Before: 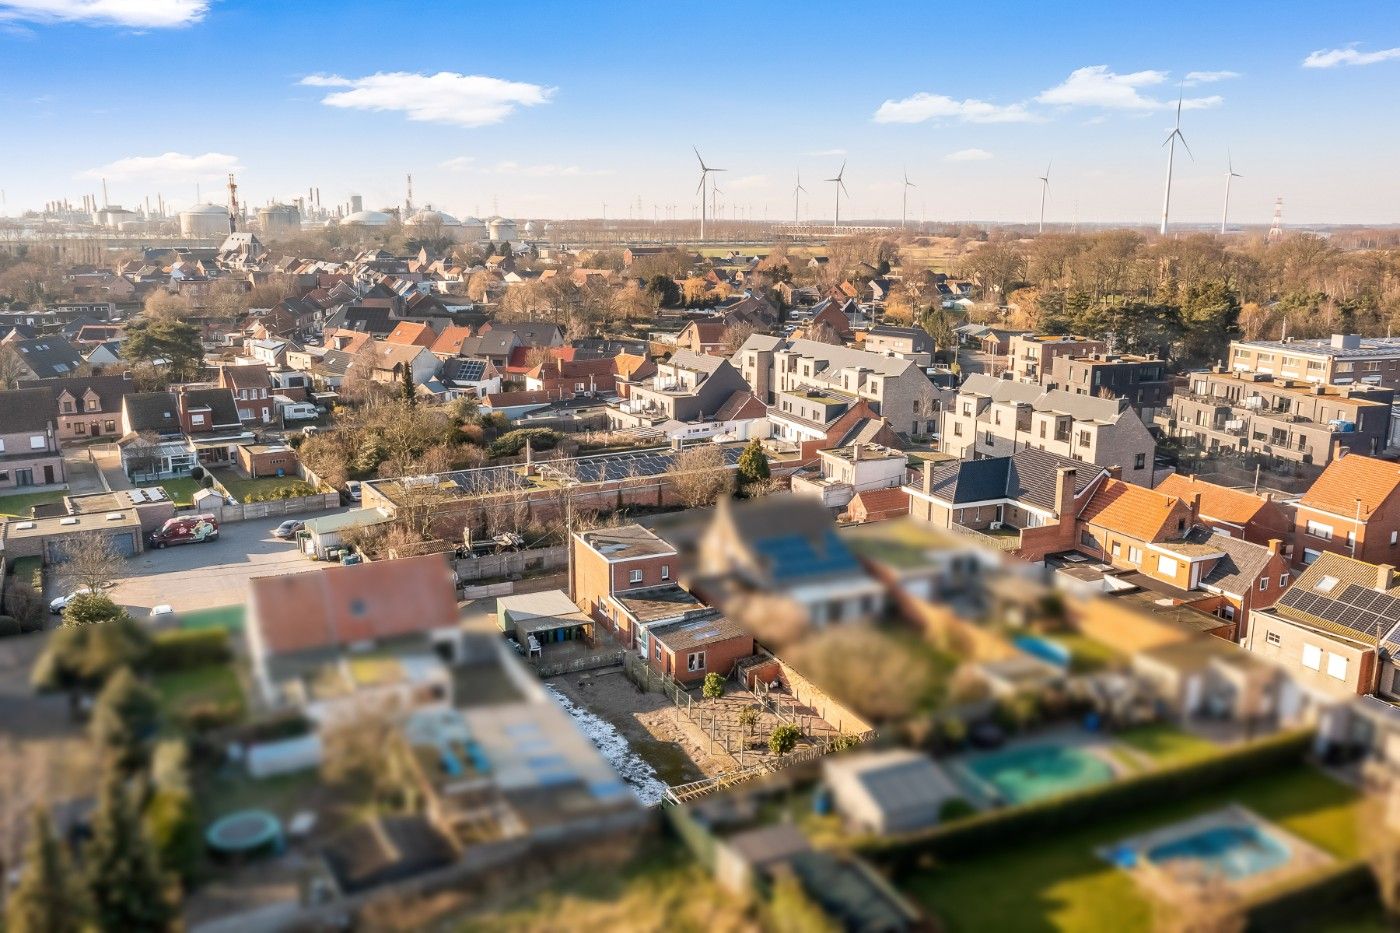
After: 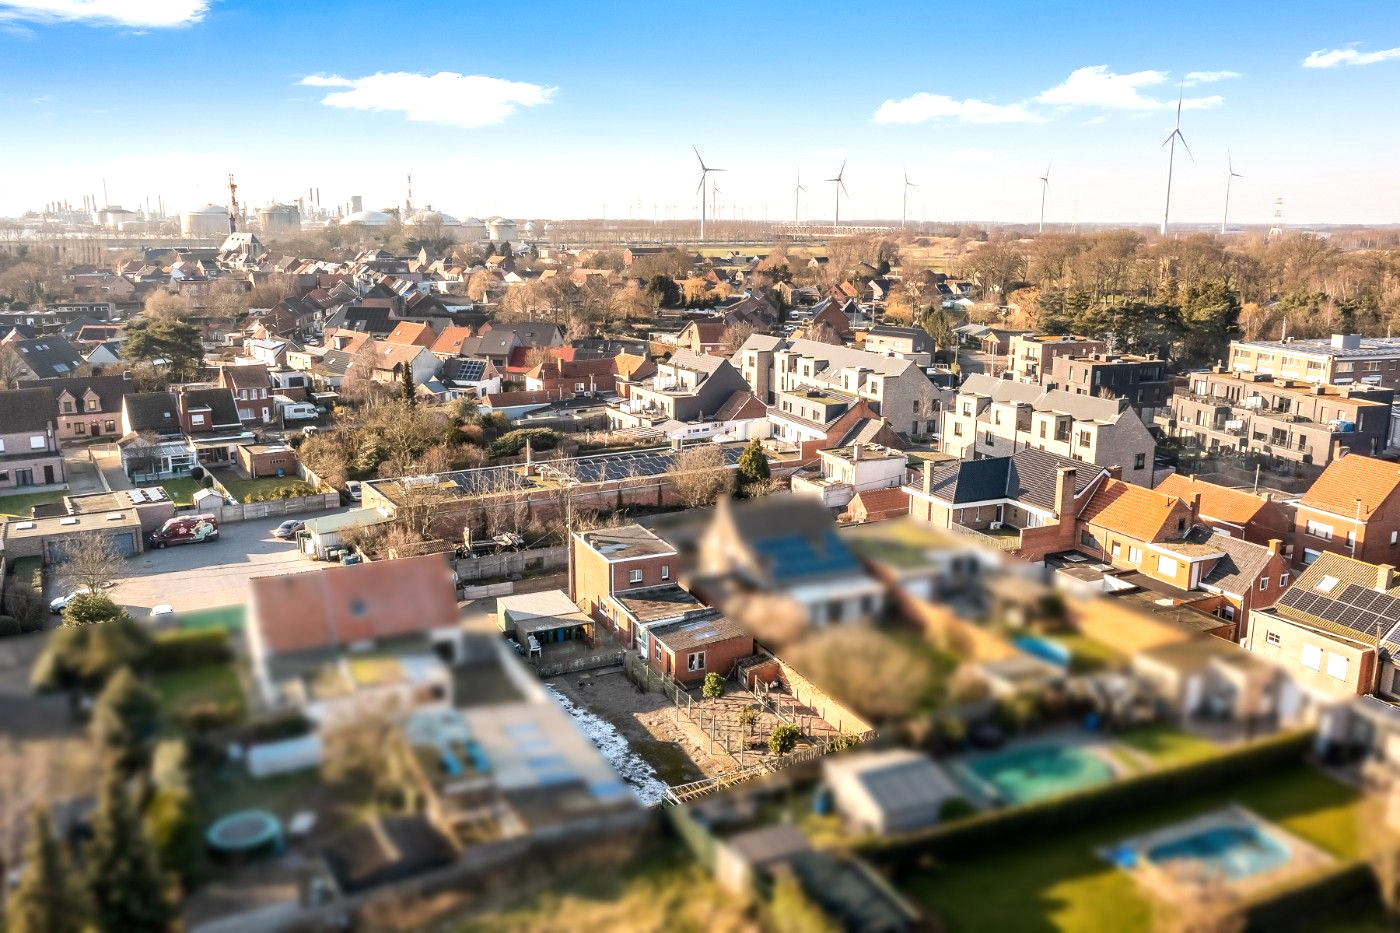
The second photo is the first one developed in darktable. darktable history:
tone equalizer: -8 EV -0.424 EV, -7 EV -0.375 EV, -6 EV -0.337 EV, -5 EV -0.204 EV, -3 EV 0.255 EV, -2 EV 0.305 EV, -1 EV 0.412 EV, +0 EV 0.423 EV, edges refinement/feathering 500, mask exposure compensation -1.57 EV, preserve details no
